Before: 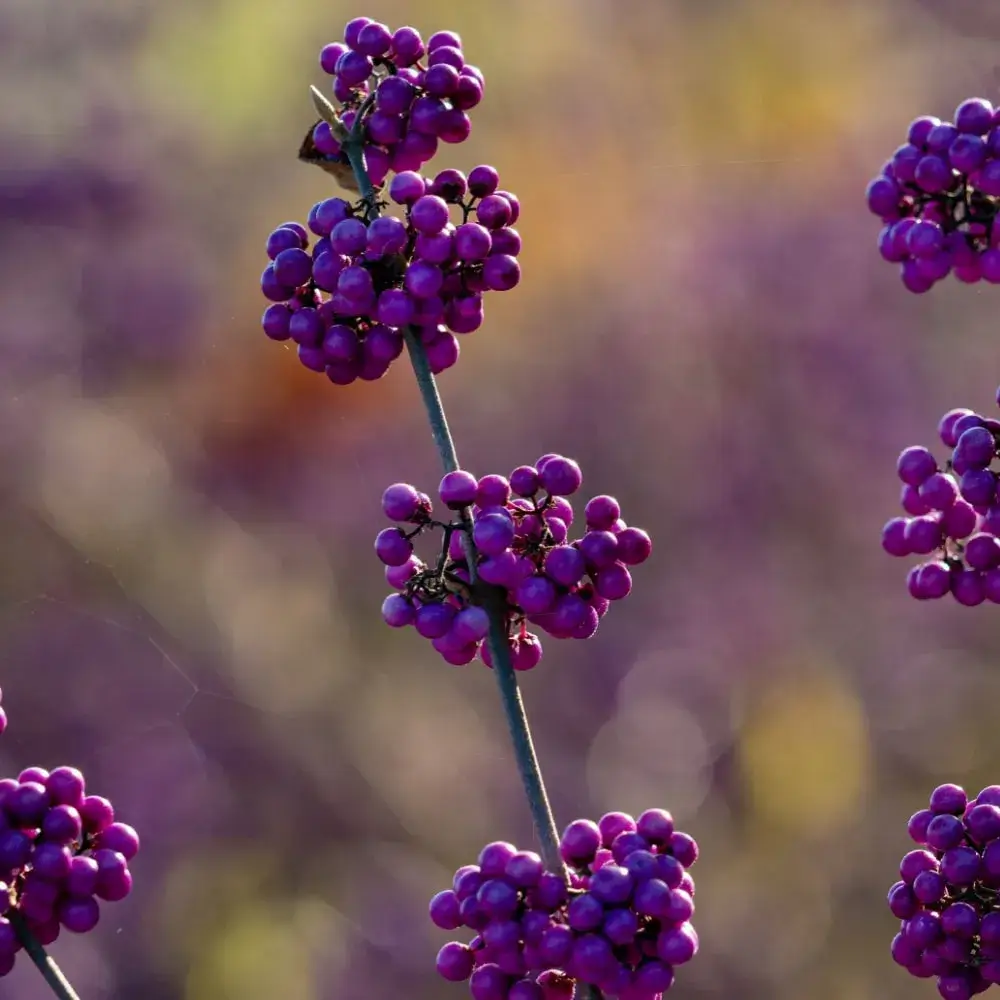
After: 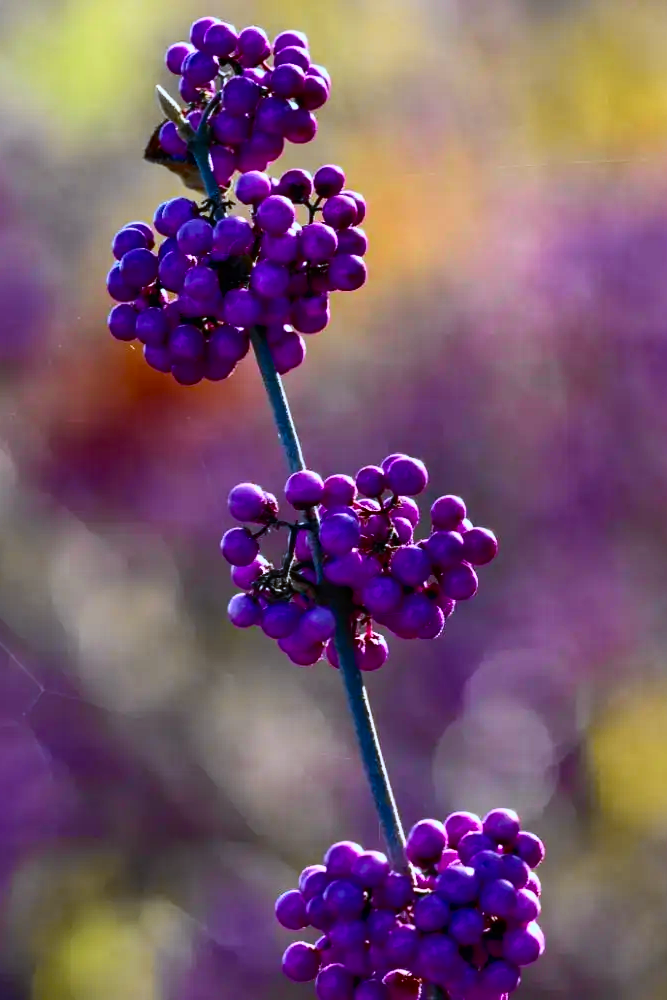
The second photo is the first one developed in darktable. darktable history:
white balance: red 0.926, green 1.003, blue 1.133
tone curve: curves: ch0 [(0, 0) (0.187, 0.12) (0.384, 0.363) (0.577, 0.681) (0.735, 0.881) (0.864, 0.959) (1, 0.987)]; ch1 [(0, 0) (0.402, 0.36) (0.476, 0.466) (0.501, 0.501) (0.518, 0.514) (0.564, 0.614) (0.614, 0.664) (0.741, 0.829) (1, 1)]; ch2 [(0, 0) (0.429, 0.387) (0.483, 0.481) (0.503, 0.501) (0.522, 0.531) (0.564, 0.605) (0.615, 0.697) (0.702, 0.774) (1, 0.895)], color space Lab, independent channels
crop and rotate: left 15.446%, right 17.836%
